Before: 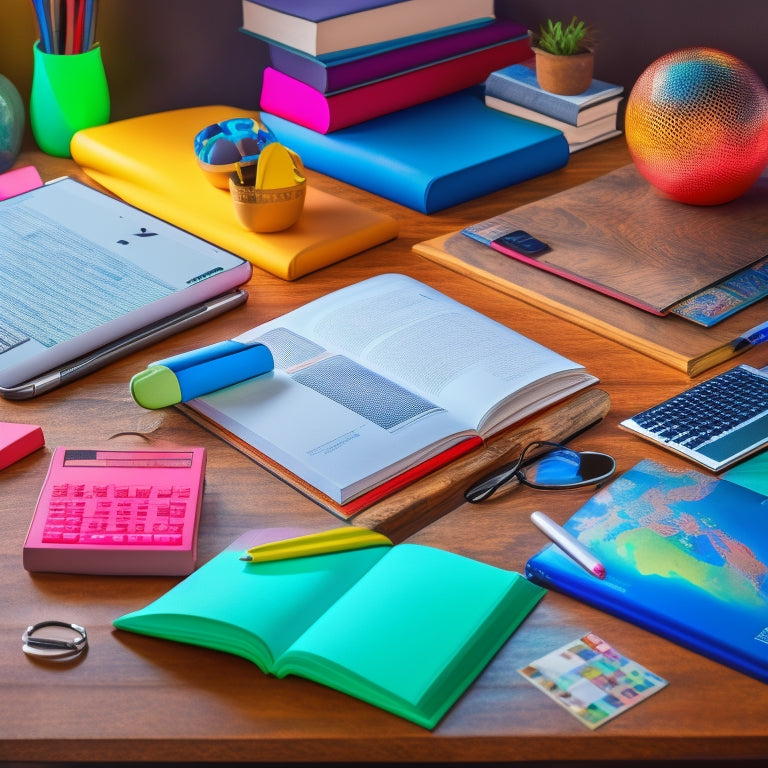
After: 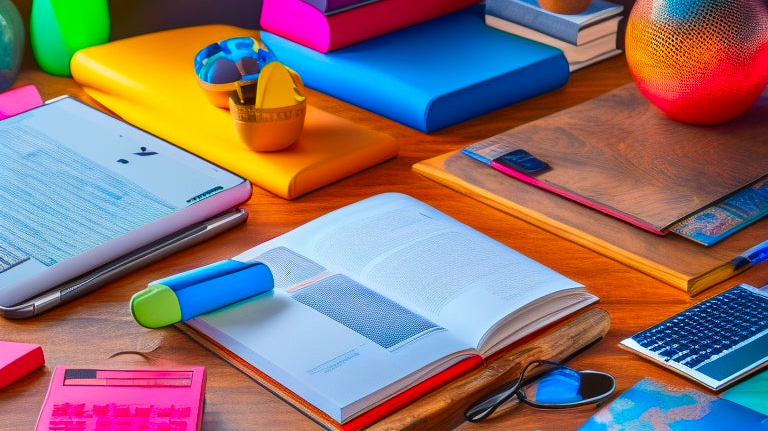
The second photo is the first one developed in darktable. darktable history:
contrast brightness saturation: brightness -0.02, saturation 0.35
crop and rotate: top 10.605%, bottom 33.274%
